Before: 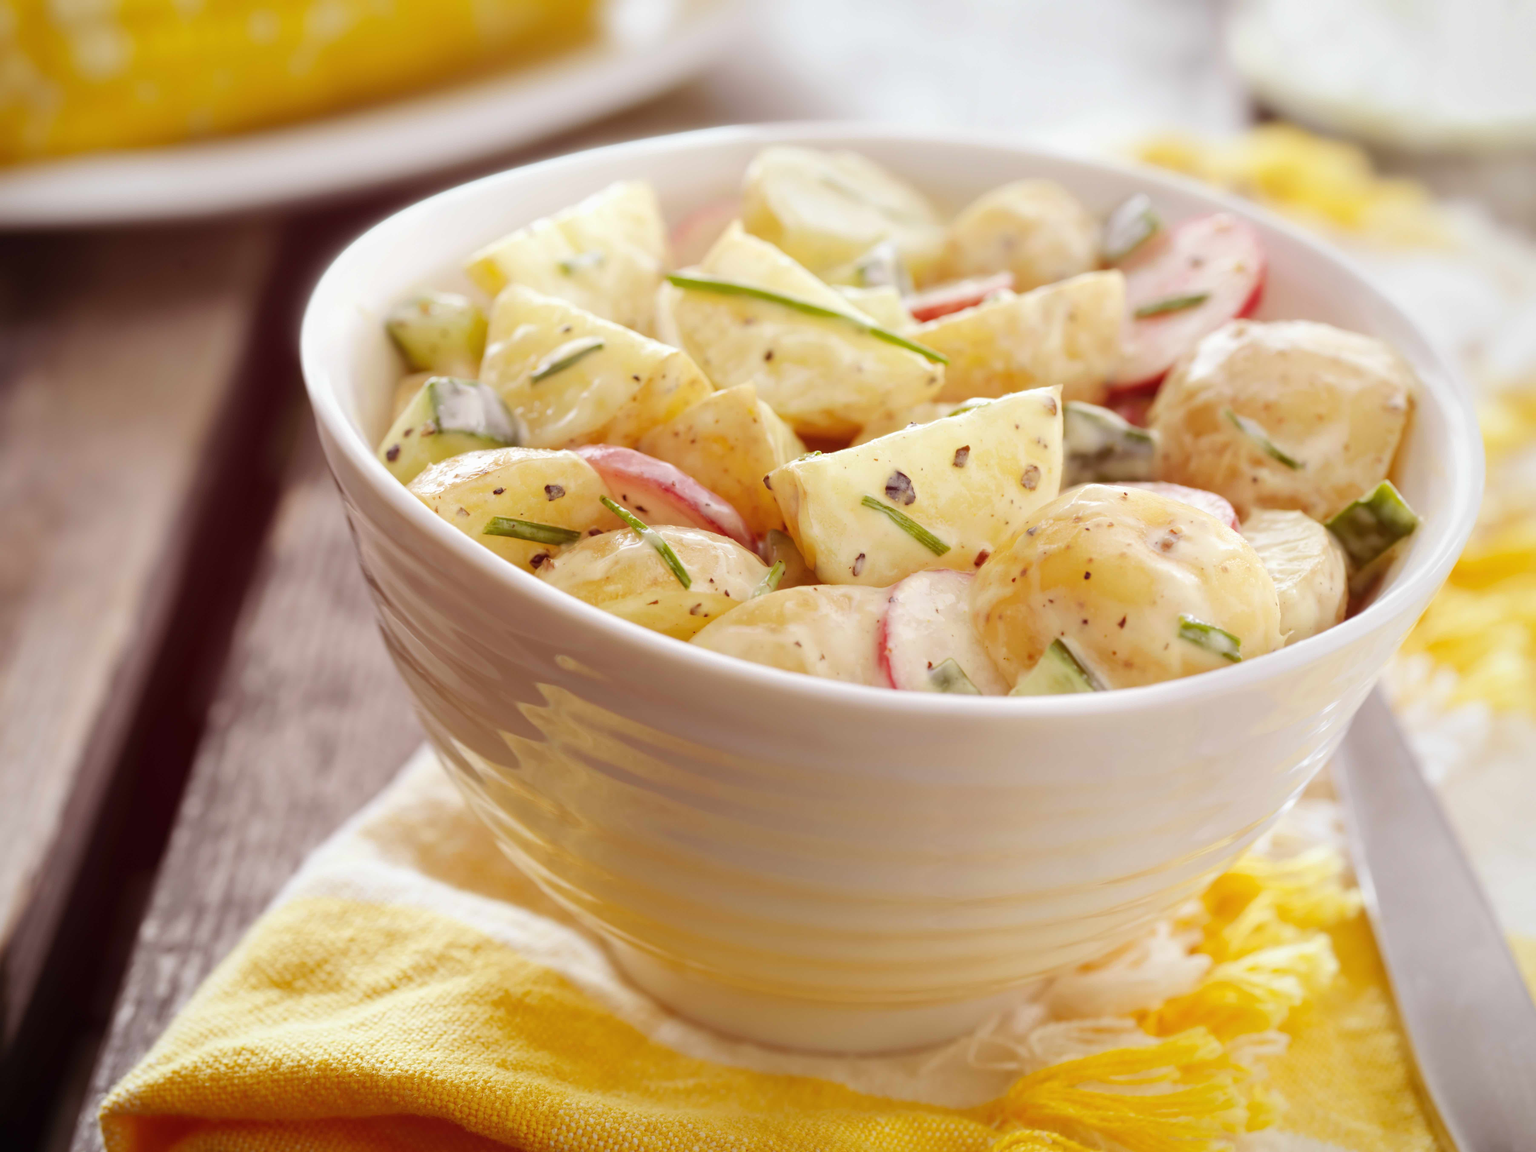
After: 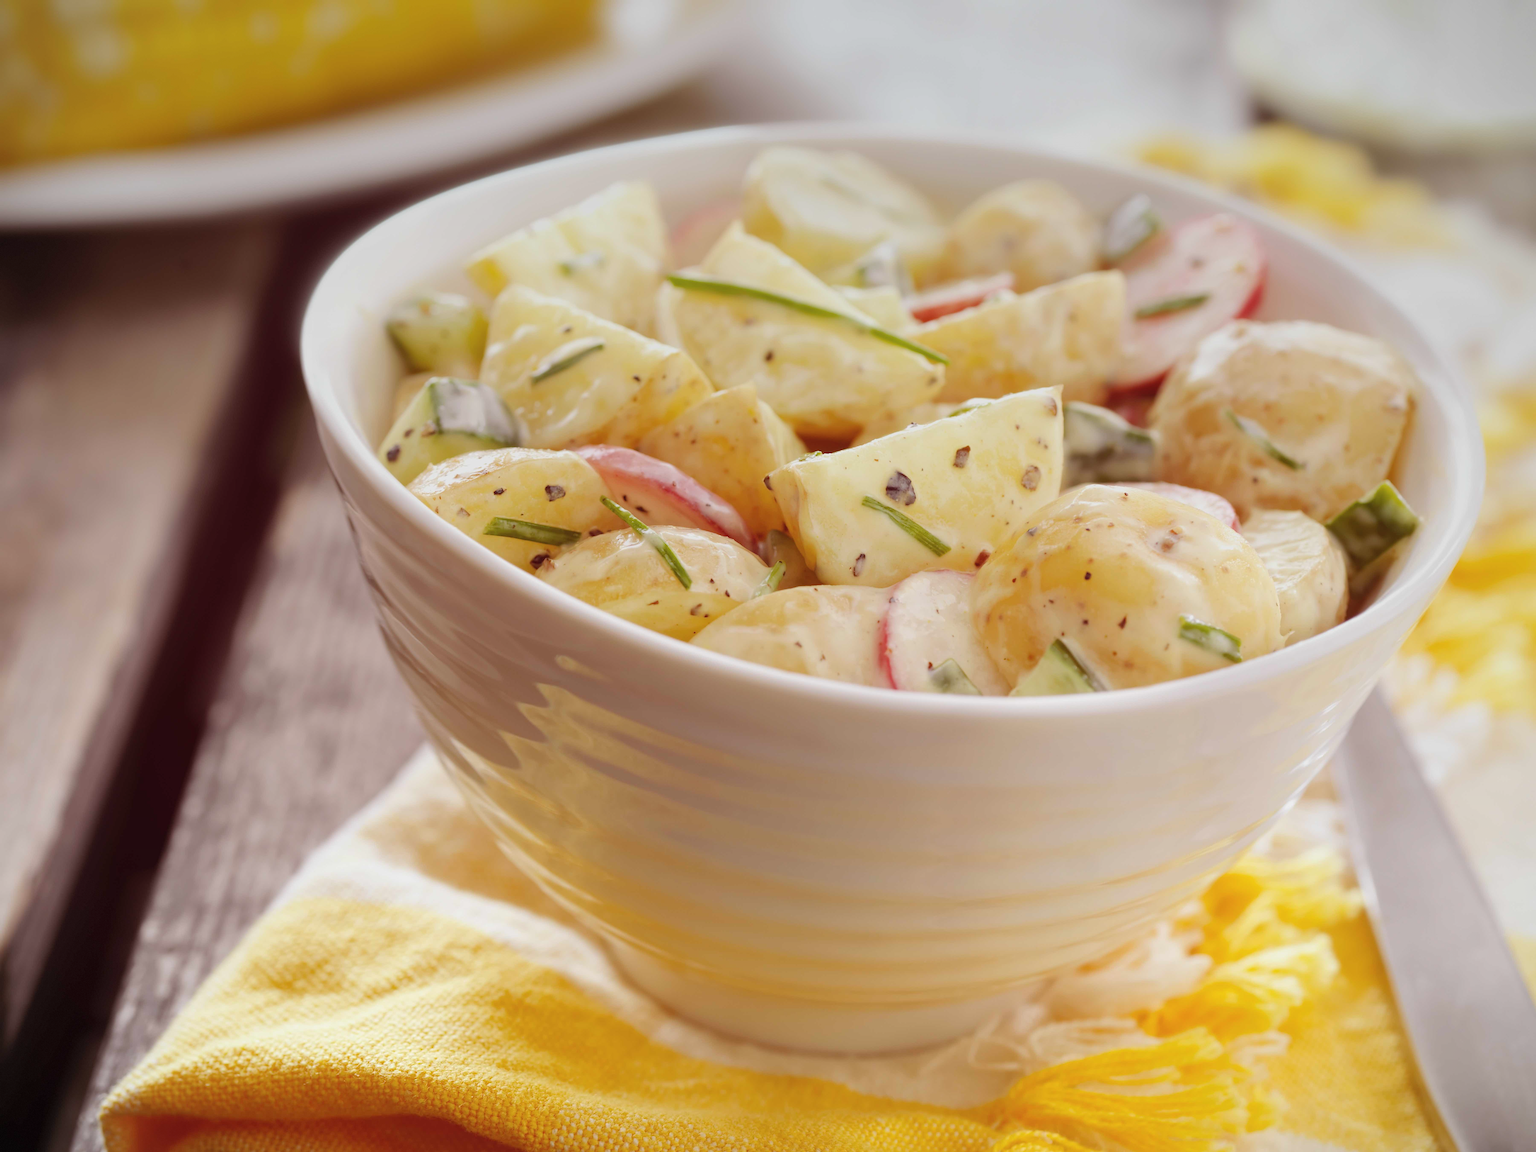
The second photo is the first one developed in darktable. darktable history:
contrast brightness saturation: contrast 0.05, brightness 0.06, saturation 0.01
graduated density: rotation -0.352°, offset 57.64
sharpen: on, module defaults
vignetting: fall-off start 100%, fall-off radius 71%, brightness -0.434, saturation -0.2, width/height ratio 1.178, dithering 8-bit output, unbound false
